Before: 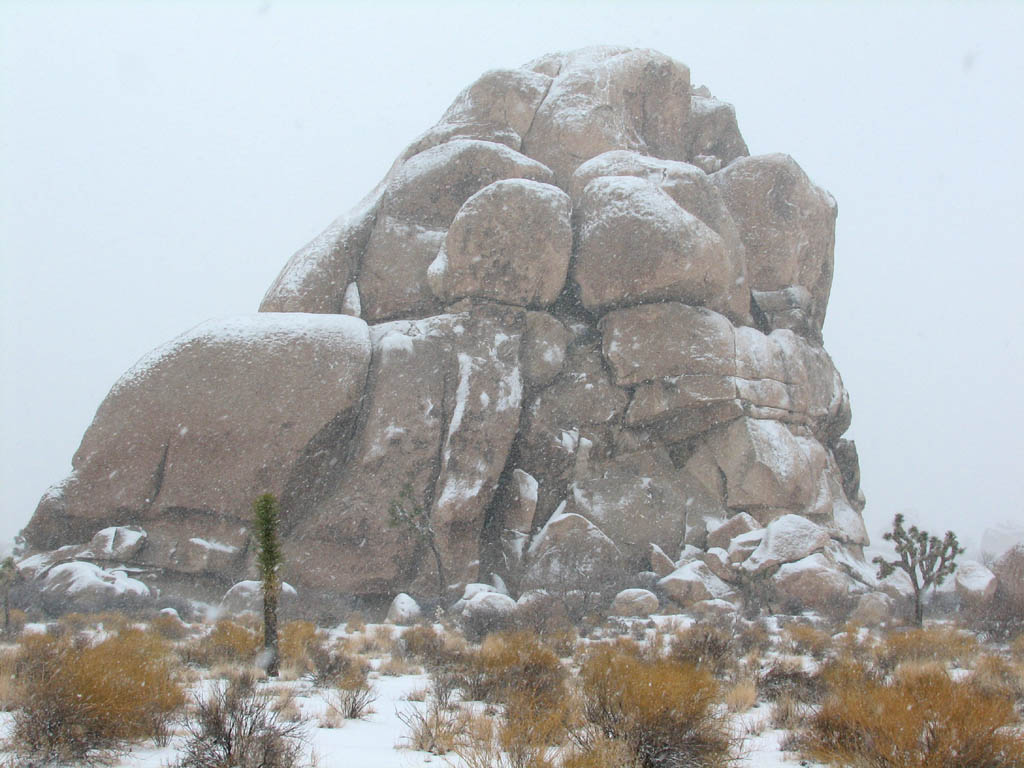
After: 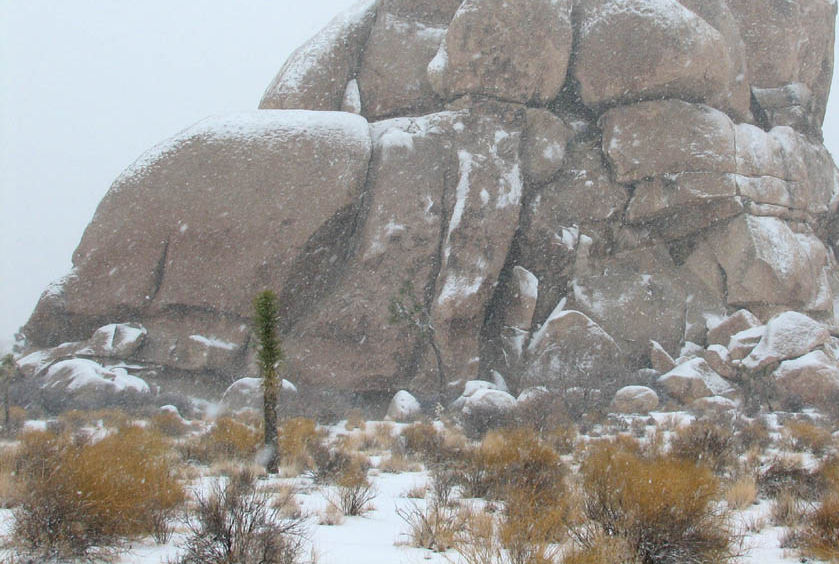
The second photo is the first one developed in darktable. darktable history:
crop: top 26.554%, right 18.024%
